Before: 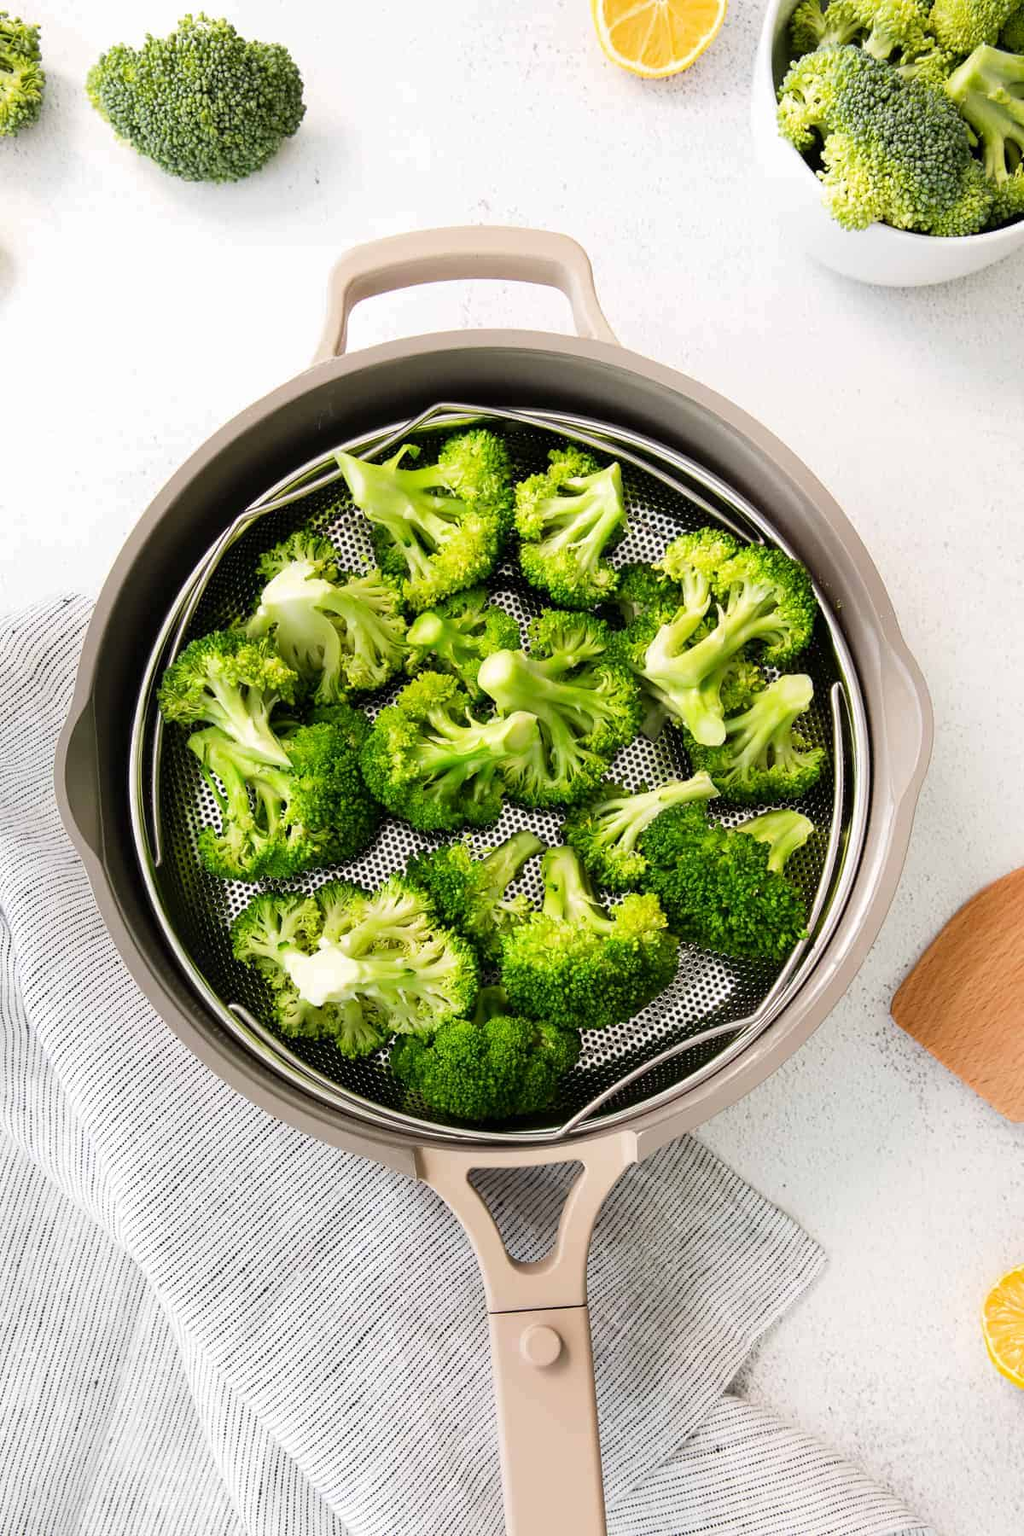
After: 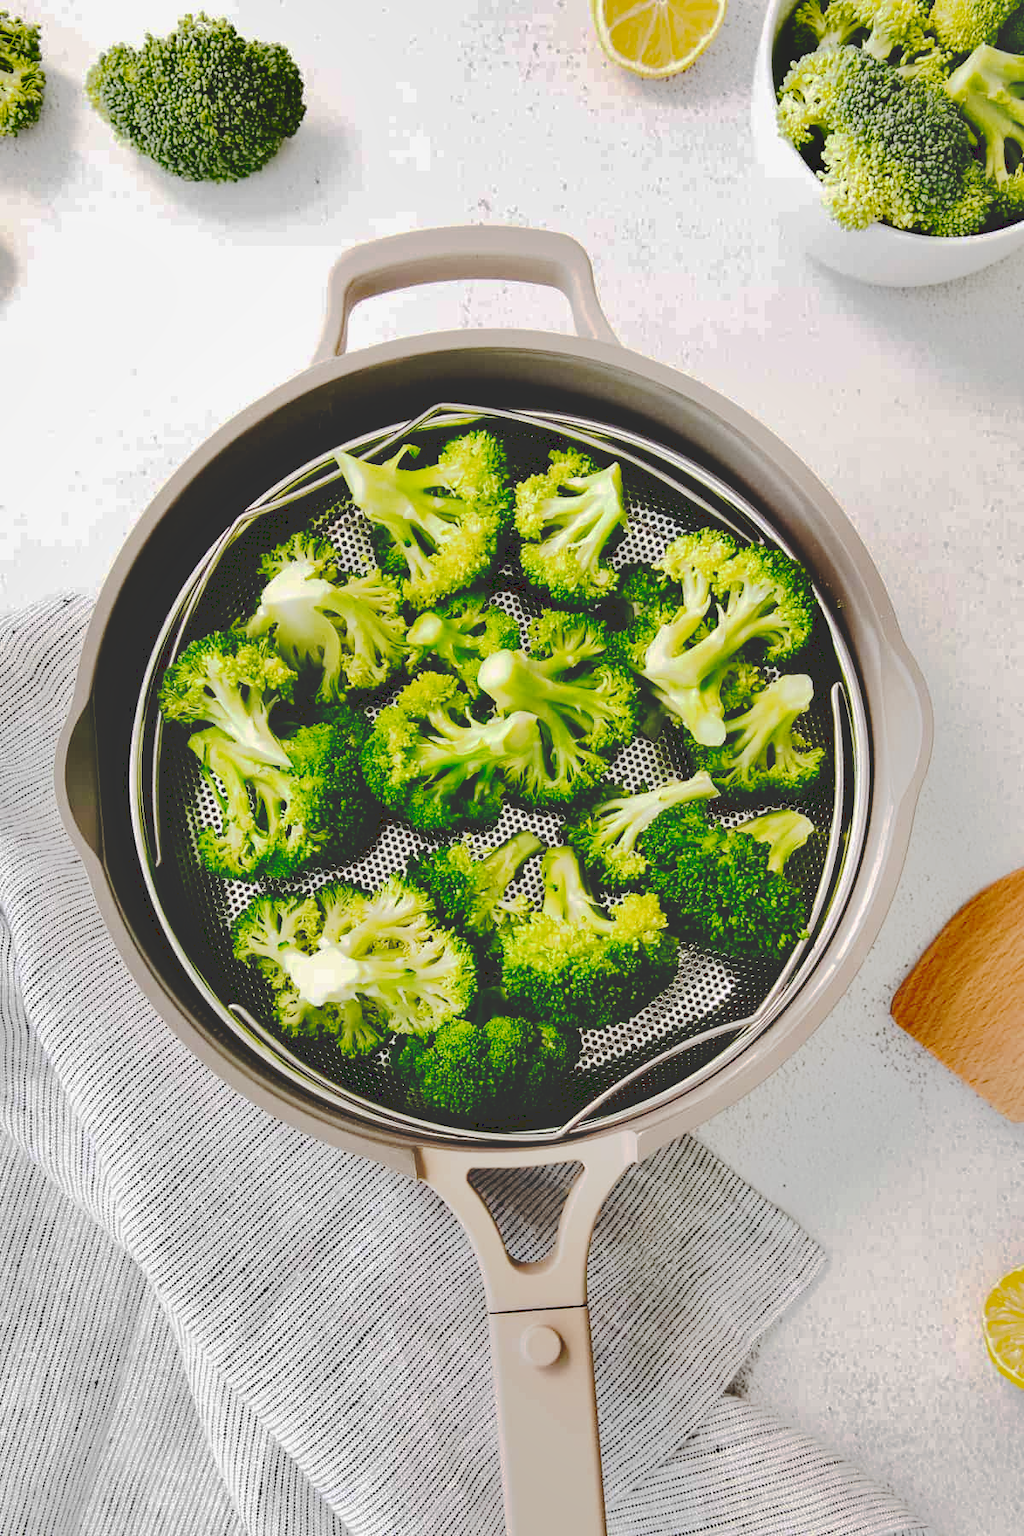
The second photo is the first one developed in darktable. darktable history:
shadows and highlights: shadows 43.71, white point adjustment -1.46, soften with gaussian
tone curve: curves: ch0 [(0, 0) (0.003, 0.198) (0.011, 0.198) (0.025, 0.198) (0.044, 0.198) (0.069, 0.201) (0.1, 0.202) (0.136, 0.207) (0.177, 0.212) (0.224, 0.222) (0.277, 0.27) (0.335, 0.332) (0.399, 0.422) (0.468, 0.542) (0.543, 0.626) (0.623, 0.698) (0.709, 0.764) (0.801, 0.82) (0.898, 0.863) (1, 1)], preserve colors none
